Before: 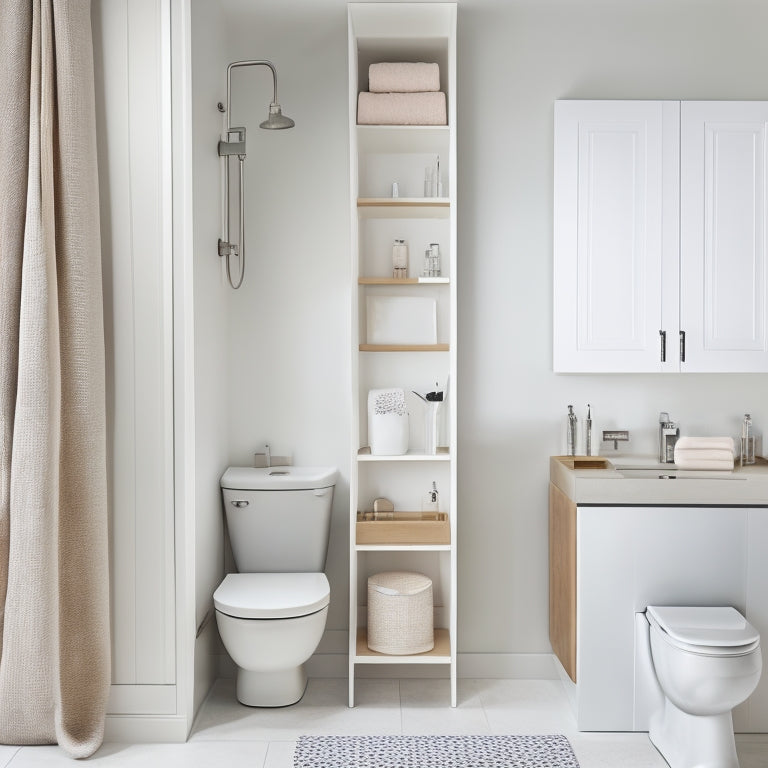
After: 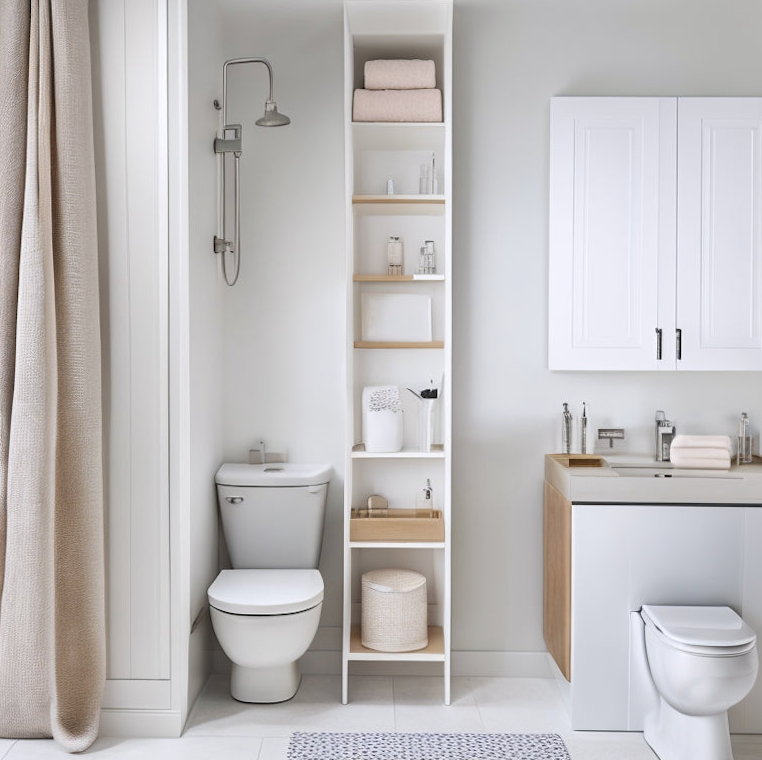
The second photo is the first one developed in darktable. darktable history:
rotate and perspective: rotation 0.192°, lens shift (horizontal) -0.015, crop left 0.005, crop right 0.996, crop top 0.006, crop bottom 0.99
crop and rotate: left 0.126%
white balance: red 1.004, blue 1.024
